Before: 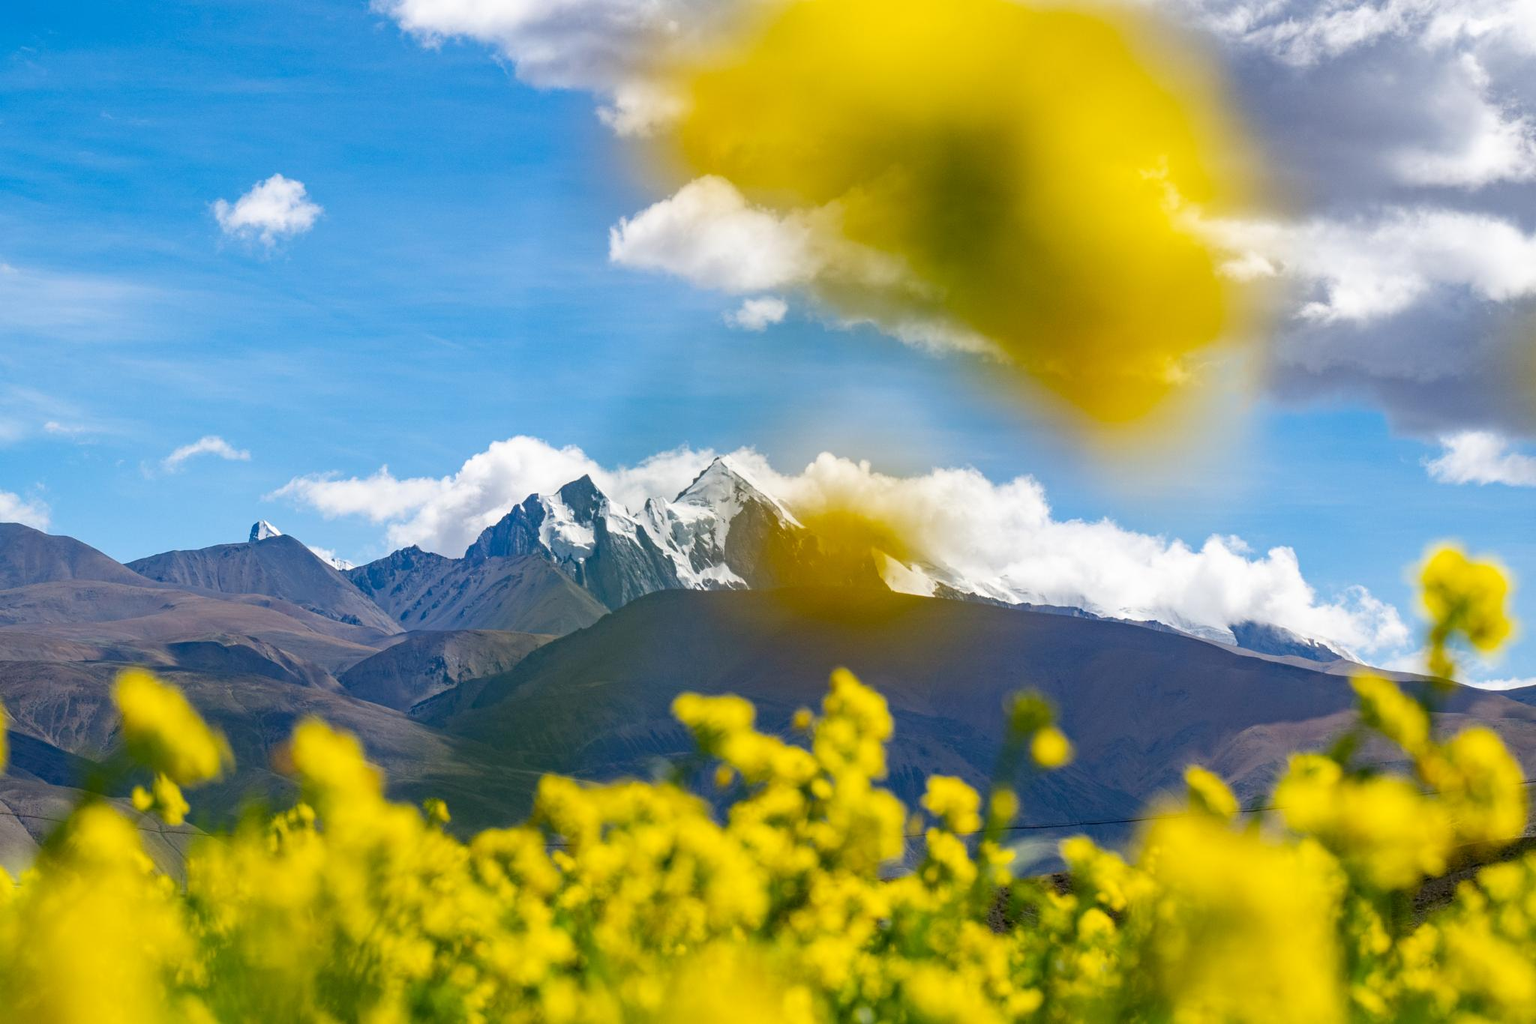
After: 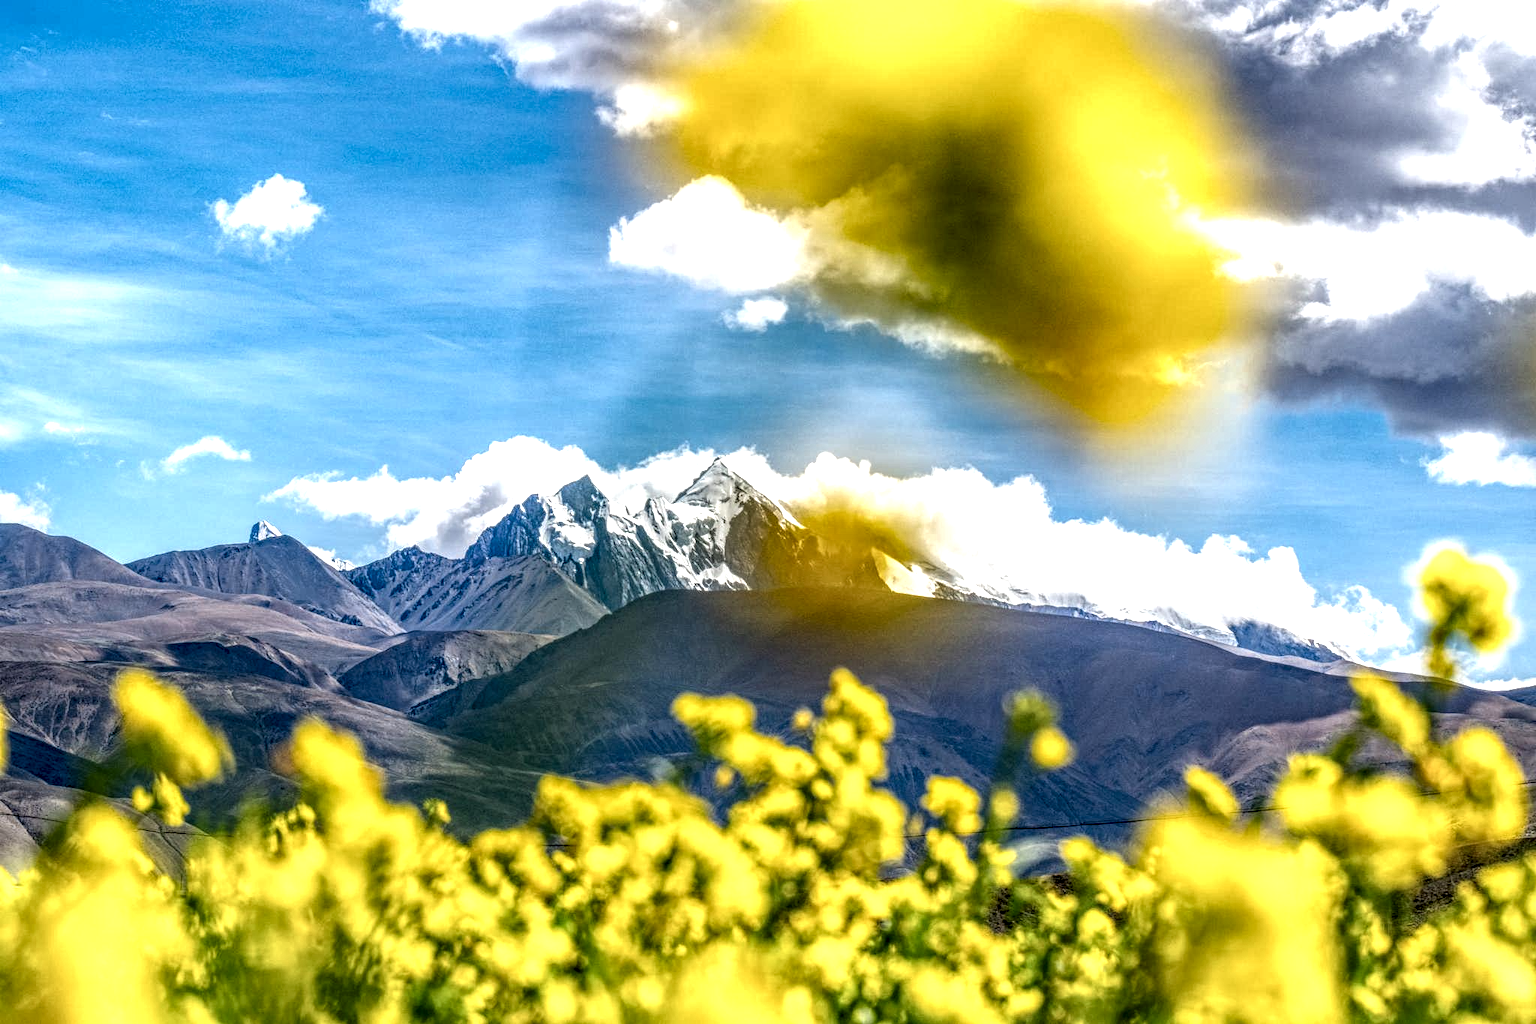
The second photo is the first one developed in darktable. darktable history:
tone equalizer: on, module defaults
exposure: black level correction 0, exposure 0.499 EV, compensate highlight preservation false
contrast brightness saturation: saturation -0.061
local contrast: highlights 2%, shadows 1%, detail 298%, midtone range 0.307
